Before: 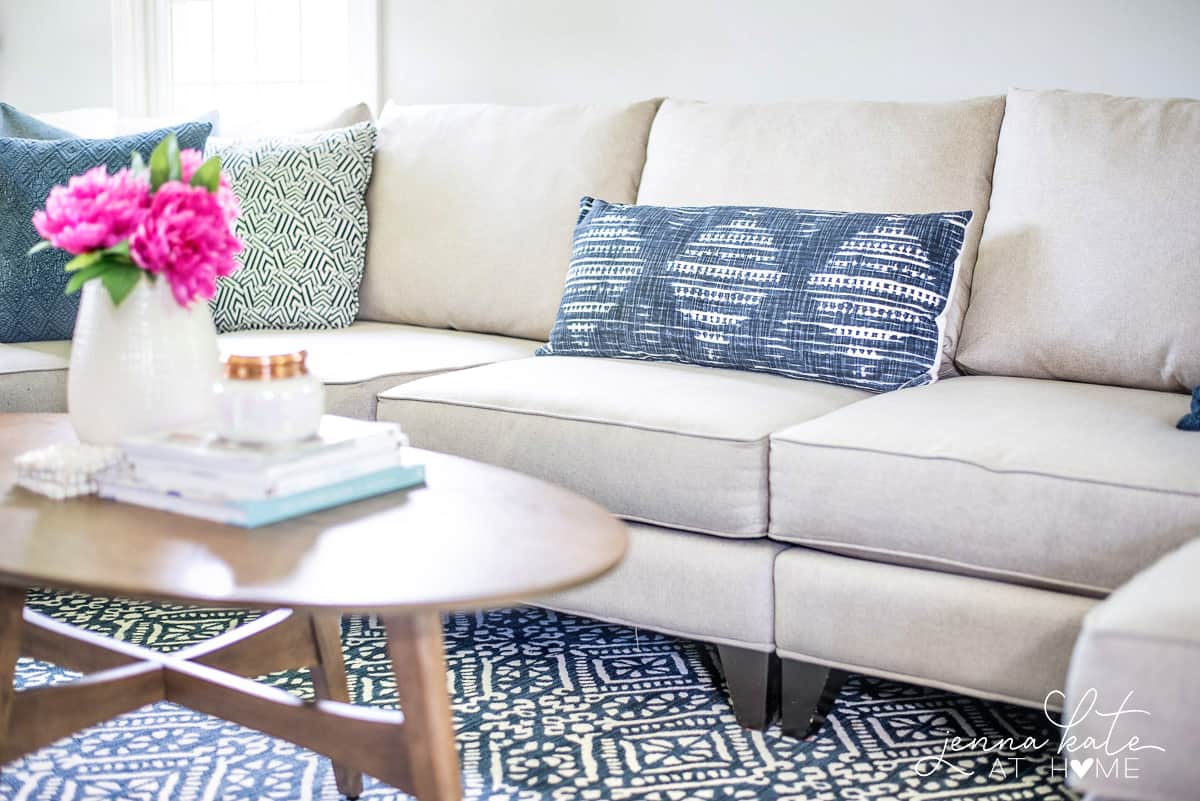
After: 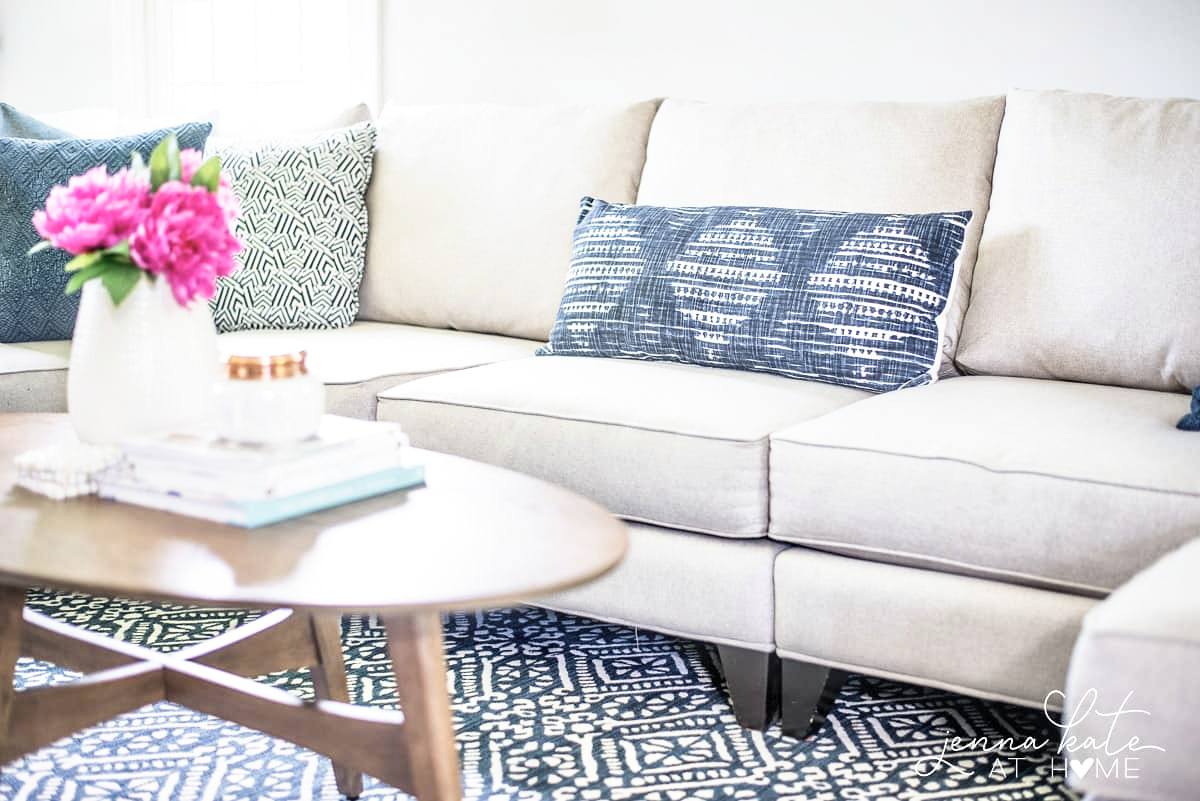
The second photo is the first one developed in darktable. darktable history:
base curve: curves: ch0 [(0, 0) (0.688, 0.865) (1, 1)], preserve colors none
color correction: highlights b* 0.066, saturation 0.814
